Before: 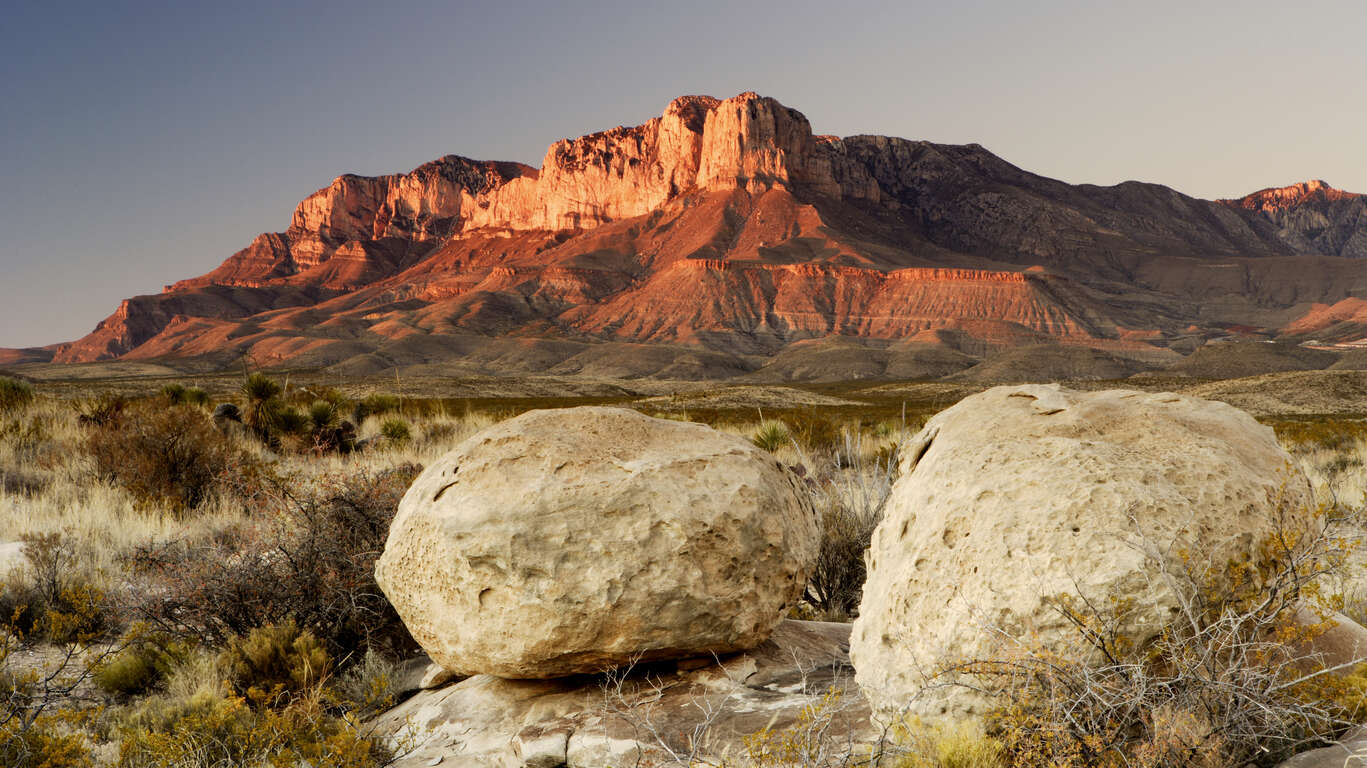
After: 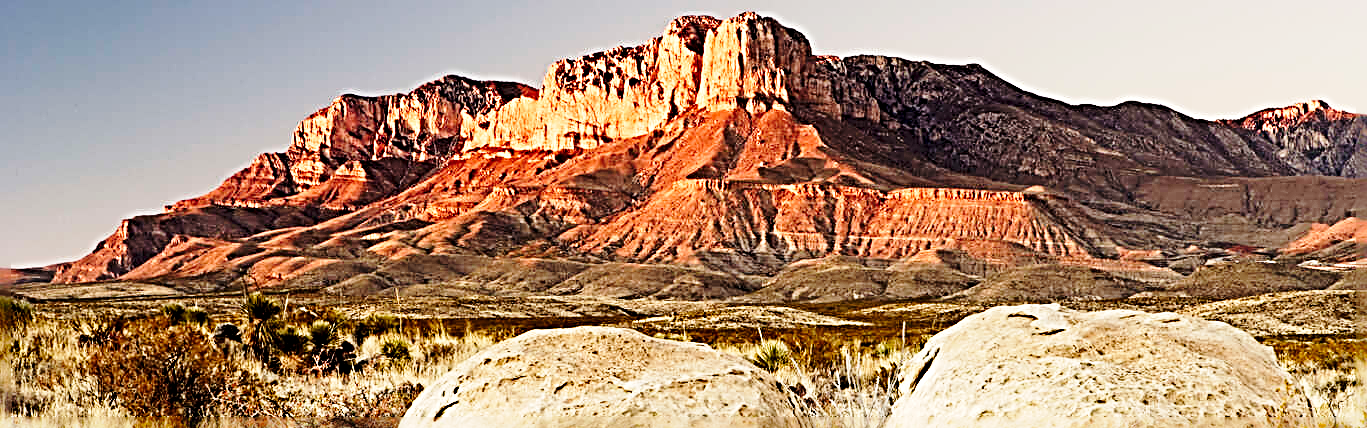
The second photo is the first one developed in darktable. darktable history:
sharpen: radius 4.011, amount 1.995
crop and rotate: top 10.502%, bottom 33.756%
base curve: curves: ch0 [(0, 0) (0.028, 0.03) (0.121, 0.232) (0.46, 0.748) (0.859, 0.968) (1, 1)], preserve colors none
